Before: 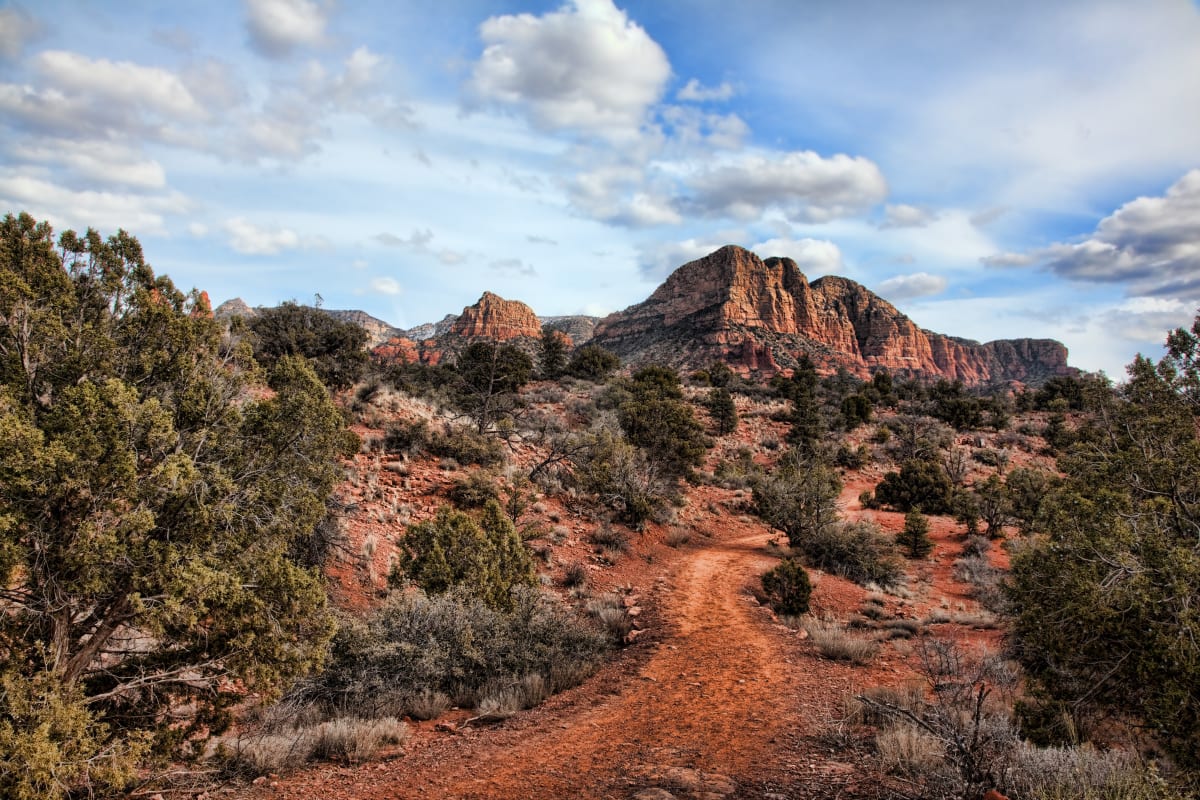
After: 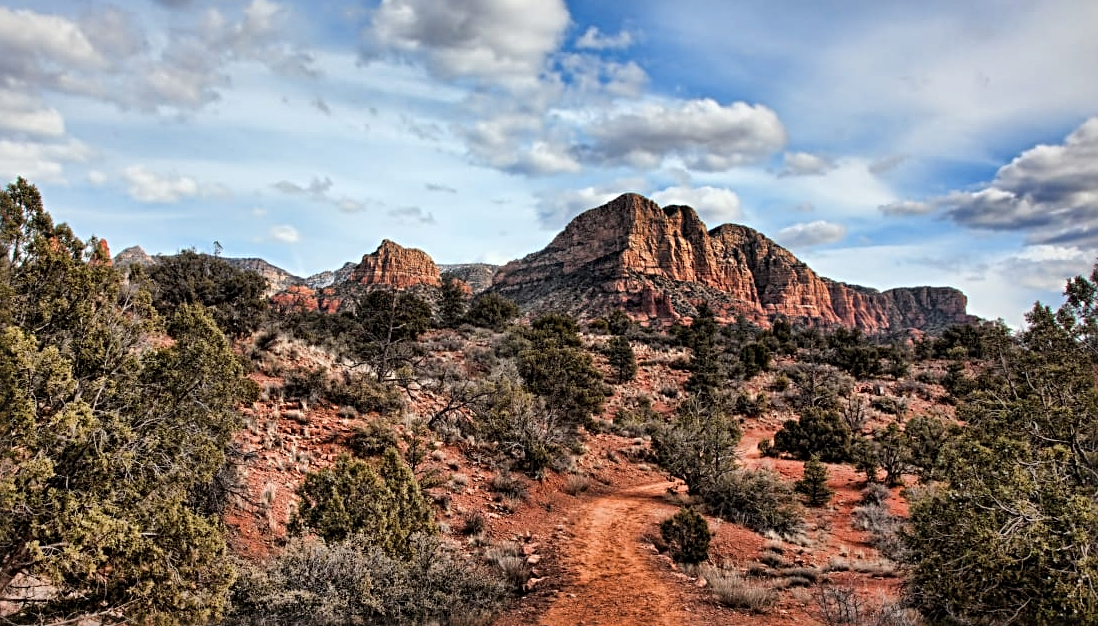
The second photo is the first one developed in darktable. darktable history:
crop: left 8.482%, top 6.543%, bottom 15.199%
sharpen: radius 3.977
shadows and highlights: highlights color adjustment 31.93%, soften with gaussian
